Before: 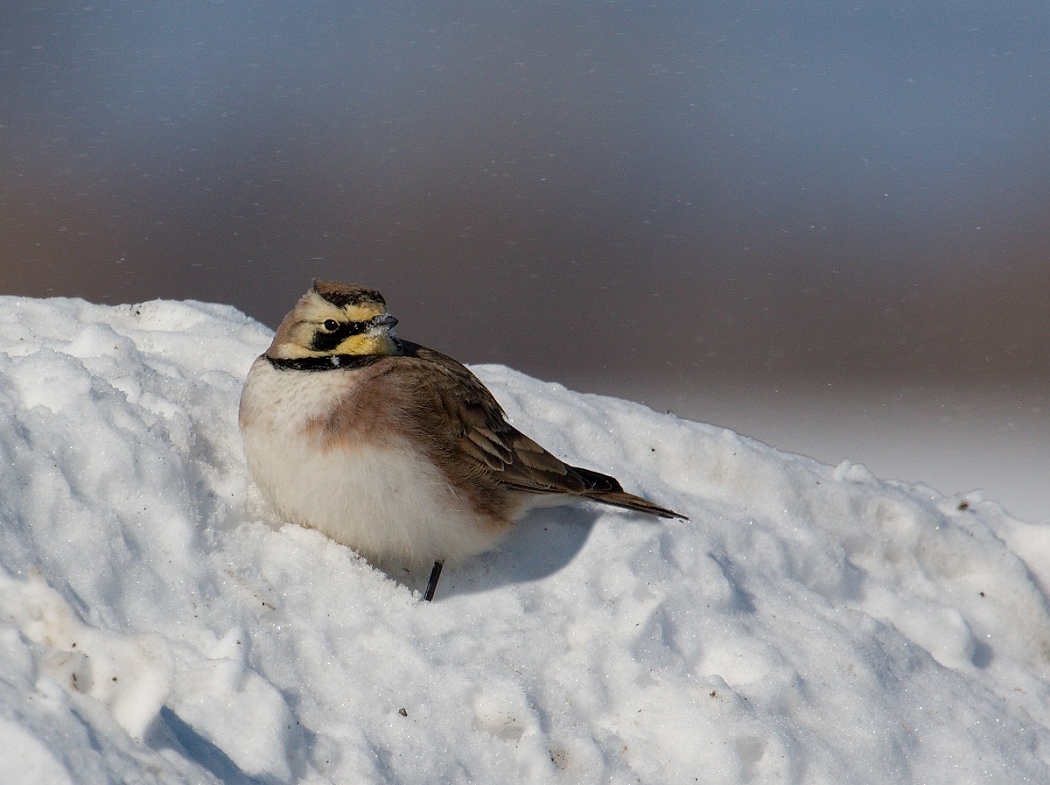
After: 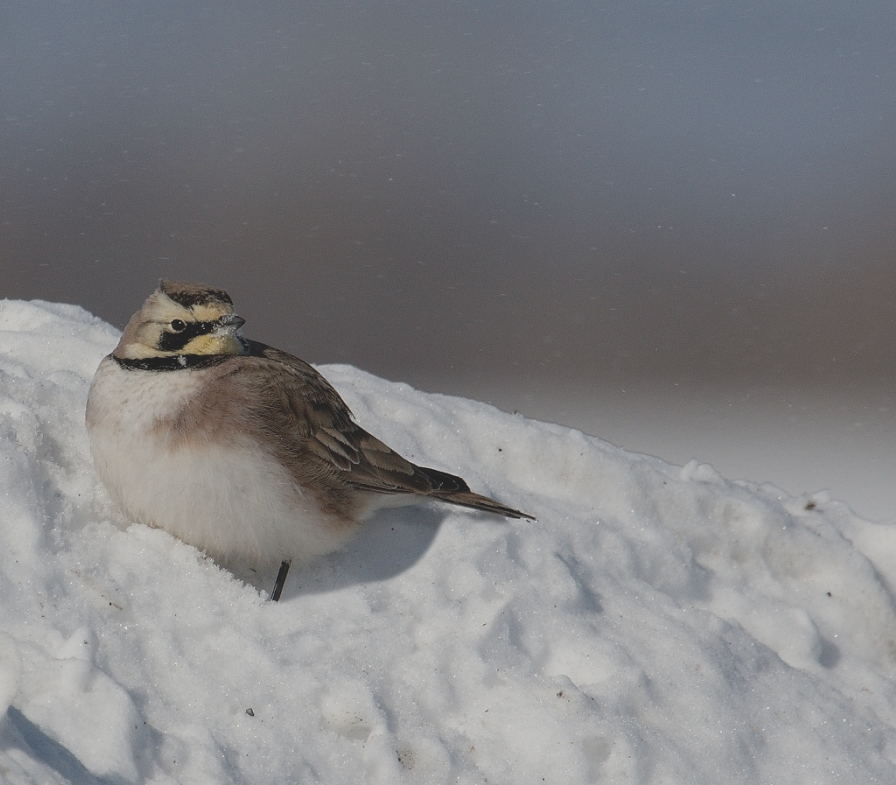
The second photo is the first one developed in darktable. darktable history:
crop and rotate: left 14.584%
contrast brightness saturation: contrast -0.26, saturation -0.43
